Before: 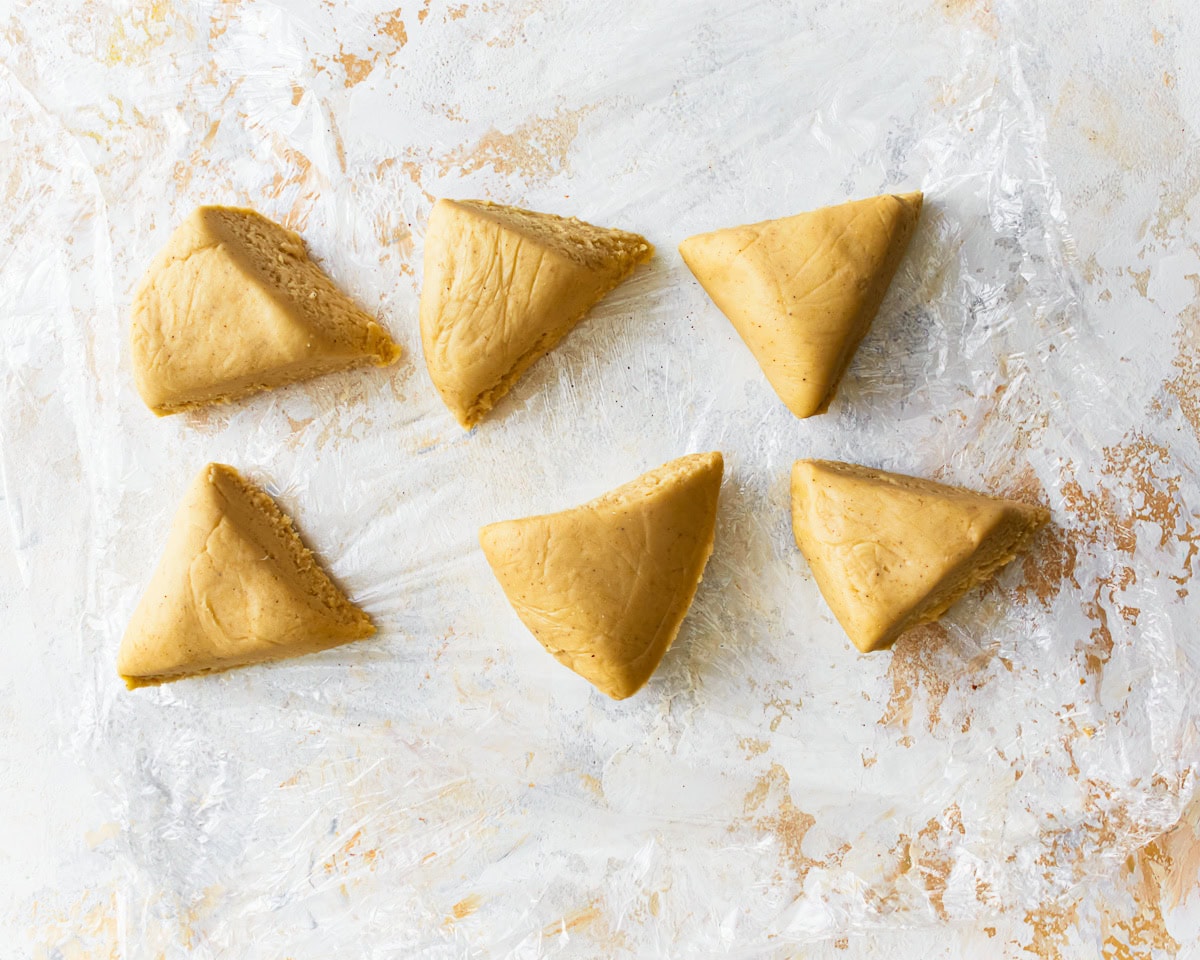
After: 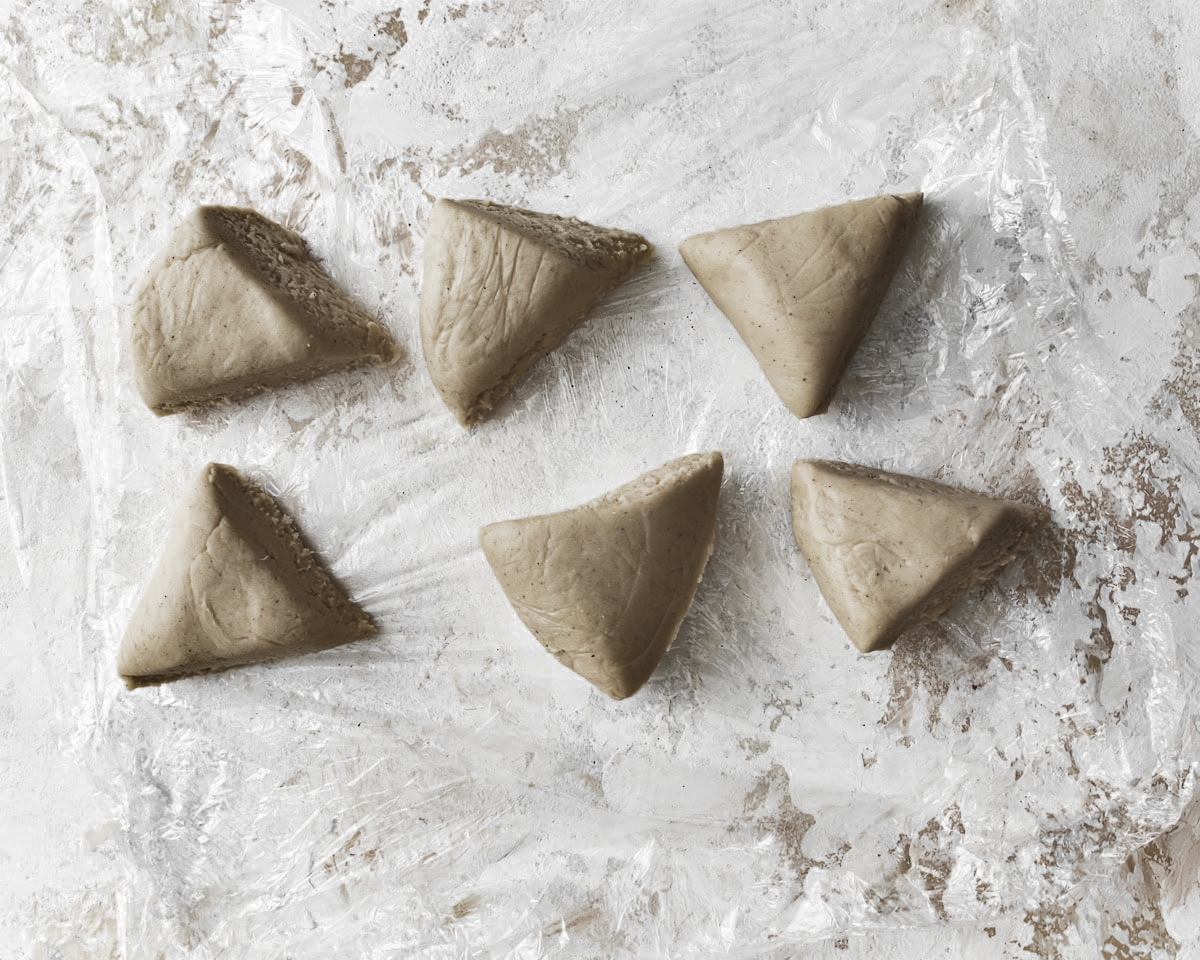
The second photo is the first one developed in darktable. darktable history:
shadows and highlights: soften with gaussian
color zones: curves: ch0 [(0, 0.613) (0.01, 0.613) (0.245, 0.448) (0.498, 0.529) (0.642, 0.665) (0.879, 0.777) (0.99, 0.613)]; ch1 [(0, 0.035) (0.121, 0.189) (0.259, 0.197) (0.415, 0.061) (0.589, 0.022) (0.732, 0.022) (0.857, 0.026) (0.991, 0.053)], mix 23.85%
